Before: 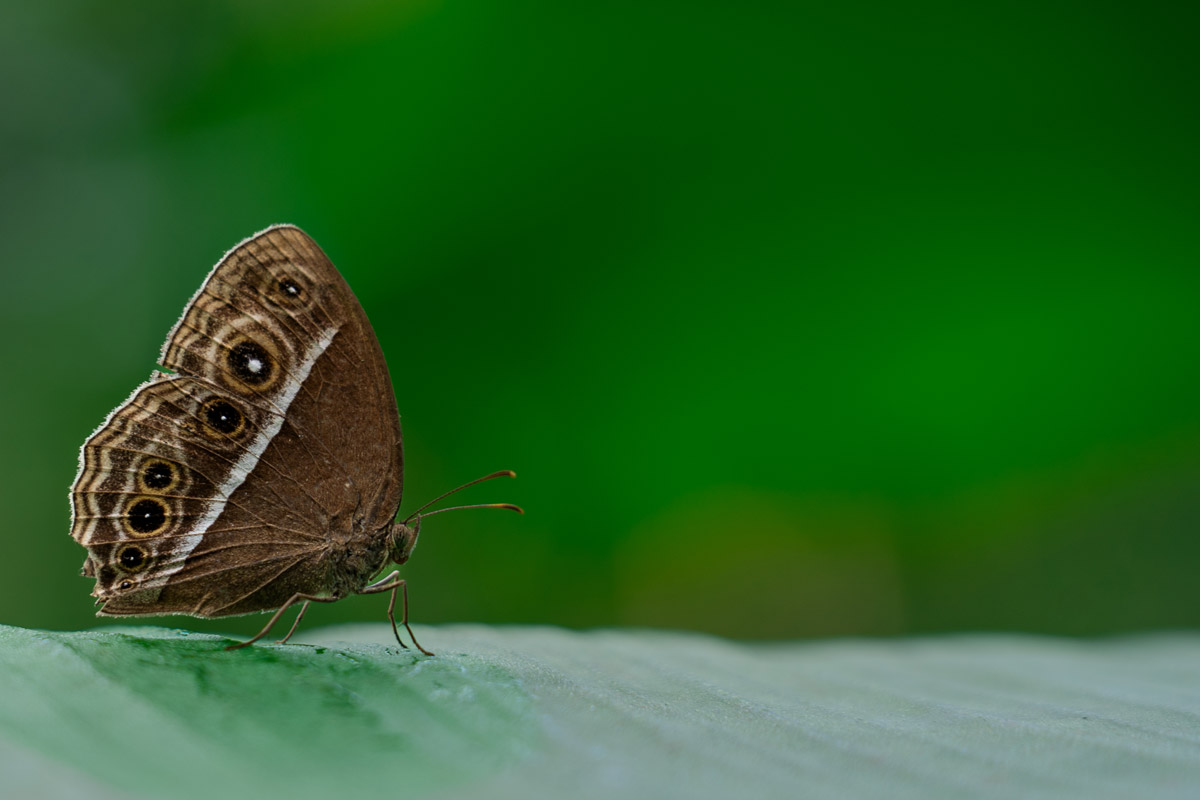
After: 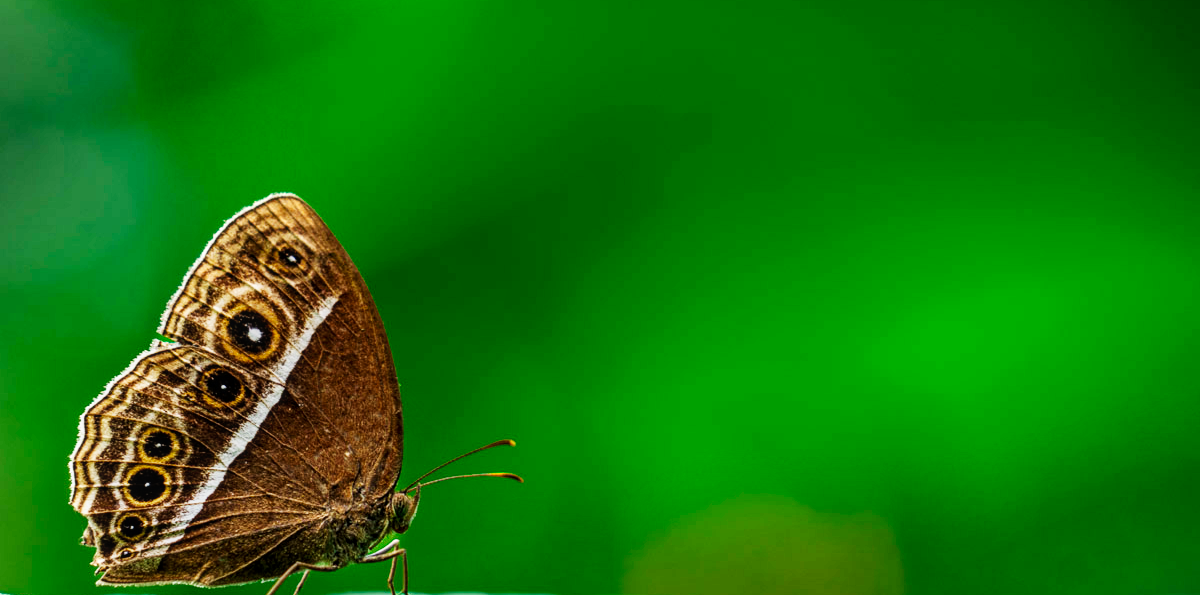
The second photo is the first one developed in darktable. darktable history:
local contrast: detail 118%
crop: top 3.914%, bottom 21.615%
color balance rgb: perceptual saturation grading › global saturation 0.585%, perceptual saturation grading › mid-tones 11.124%, global vibrance 20.779%
base curve: curves: ch0 [(0, 0) (0.007, 0.004) (0.027, 0.03) (0.046, 0.07) (0.207, 0.54) (0.442, 0.872) (0.673, 0.972) (1, 1)], preserve colors none
